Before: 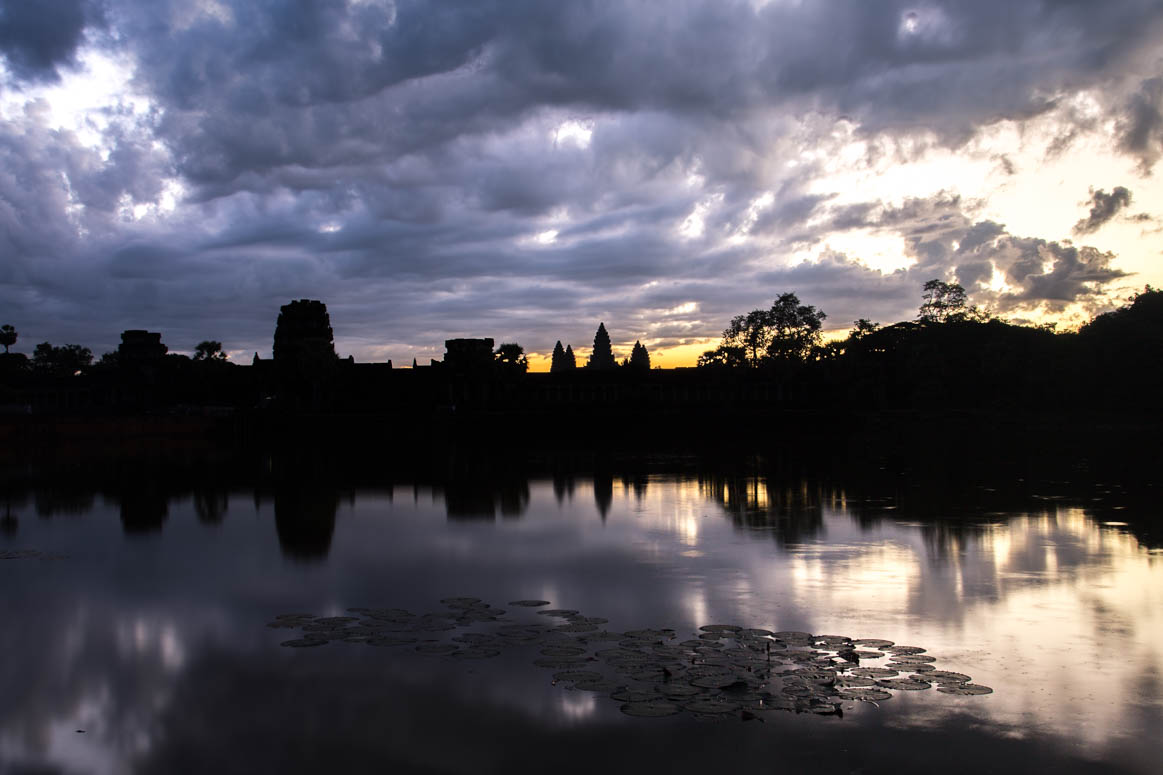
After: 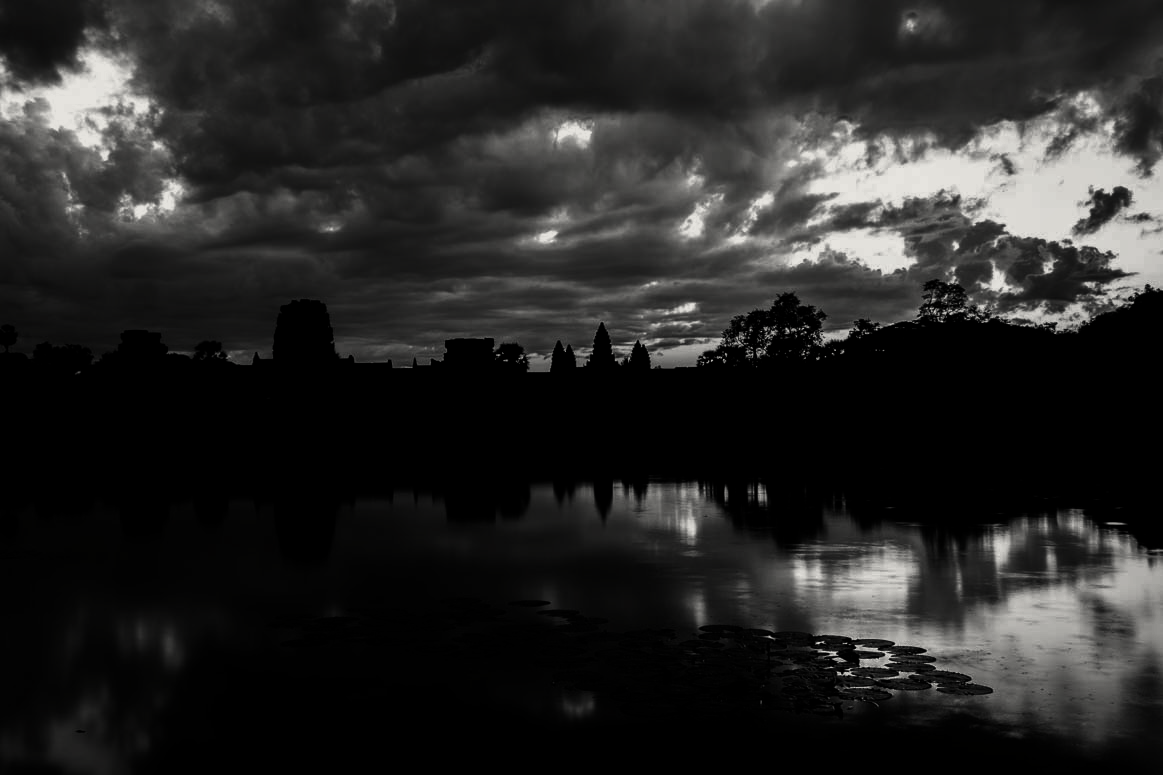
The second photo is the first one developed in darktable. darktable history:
color correction: highlights b* 3
color calibration: output gray [0.21, 0.42, 0.37, 0], gray › normalize channels true, illuminant same as pipeline (D50), adaptation XYZ, x 0.346, y 0.359, gamut compression 0
contrast brightness saturation: brightness -1, saturation 1
shadows and highlights: shadows 25, highlights -25
